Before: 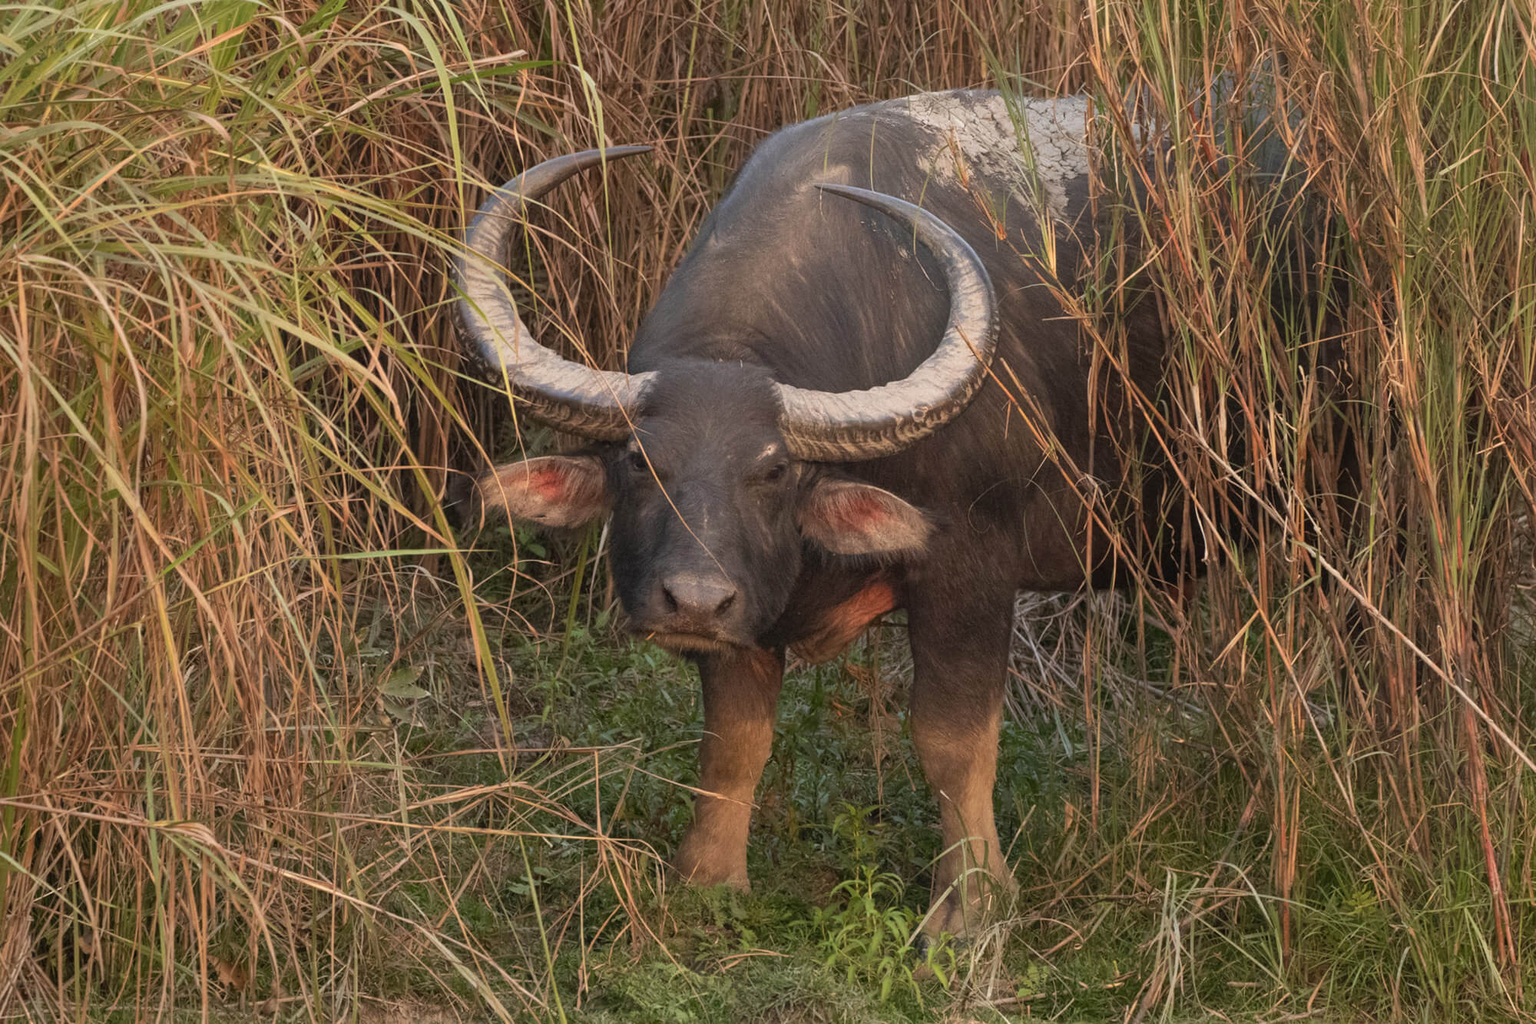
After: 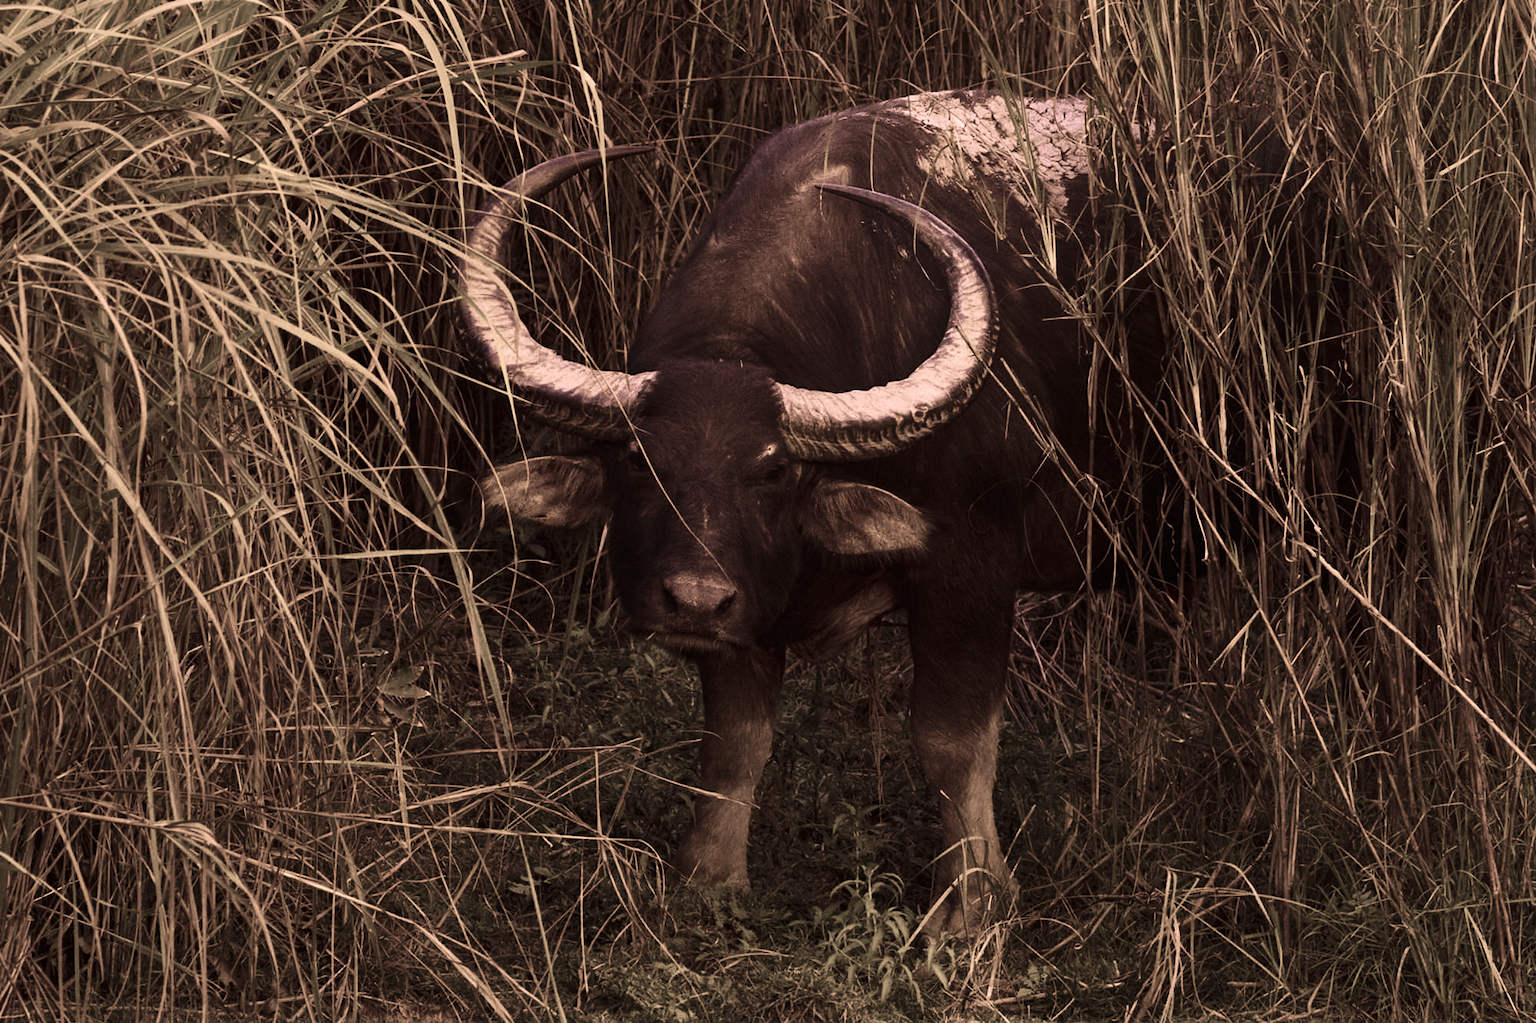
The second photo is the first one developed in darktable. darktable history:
tone curve: curves: ch0 [(0, 0) (0.003, 0.003) (0.011, 0.011) (0.025, 0.025) (0.044, 0.044) (0.069, 0.068) (0.1, 0.098) (0.136, 0.134) (0.177, 0.174) (0.224, 0.221) (0.277, 0.273) (0.335, 0.33) (0.399, 0.393) (0.468, 0.461) (0.543, 0.541) (0.623, 0.621) (0.709, 0.708) (0.801, 0.8) (0.898, 0.897) (1, 1)], preserve colors none
color look up table: target L [98.56, 94.91, 95.02, 87.73, 89.53, 86.39, 83.78, 77.12, 64.96, 56.52, 59.42, 35.65, 35.43, 16.83, 5.889, 200, 68.64, 76.22, 76.74, 72.21, 75.2, 40.49, 33.13, 32.88, 31.43, 11.98, 8.425, 4.443, 80.94, 82.22, 22.33, 55.52, 46.88, 30.17, 18.29, 13.45, 12.36, 18.04, 9.539, 0.707, 0.335, 86.13, 74.12, 79.8, 47.22, 21.82, 46.16, 11.27, 14.25], target a [1.084, 0.553, -0.791, -2.3, 5.57, -2.966, 7.78, 2.485, -1.591, 5.174, 4.025, -1.154, -0.242, -1.647, 3.454, 0, 21.01, 15.5, 10.22, 15.91, 9.984, 14.84, 16.04, 19.36, 6.511, 11.49, 8.355, 9.981, 19.71, 17.05, 16.74, 24.75, 22.01, 19.99, 16.15, 15.24, 14.71, 16.01, 13.9, 2.044, 0.272, -7.443, 10.26, 4.508, 10.52, 16.27, -1.404, 11.7, 4.641], target b [3.023, 23.92, 28.61, 7.267, 10.64, 24.17, 22.4, 22.9, 13.14, 13.1, 18.31, 12.95, 13.29, 9.365, 4.344, 0, 14.14, 22.07, 22.62, 19.1, 22.06, 14.8, 9.32, 10.36, 12.92, 7.28, 4.002, 3.991, -3.323, 6.056, -10.23, -6.983, 0.638, -6.635, 3.686, -7.304, -4.614, -5.869, -6.789, -0.939, 0.097, -3.124, -5.129, -0.56, -4.558, -6.26, 1.956, -7.123, -3.403], num patches 49
